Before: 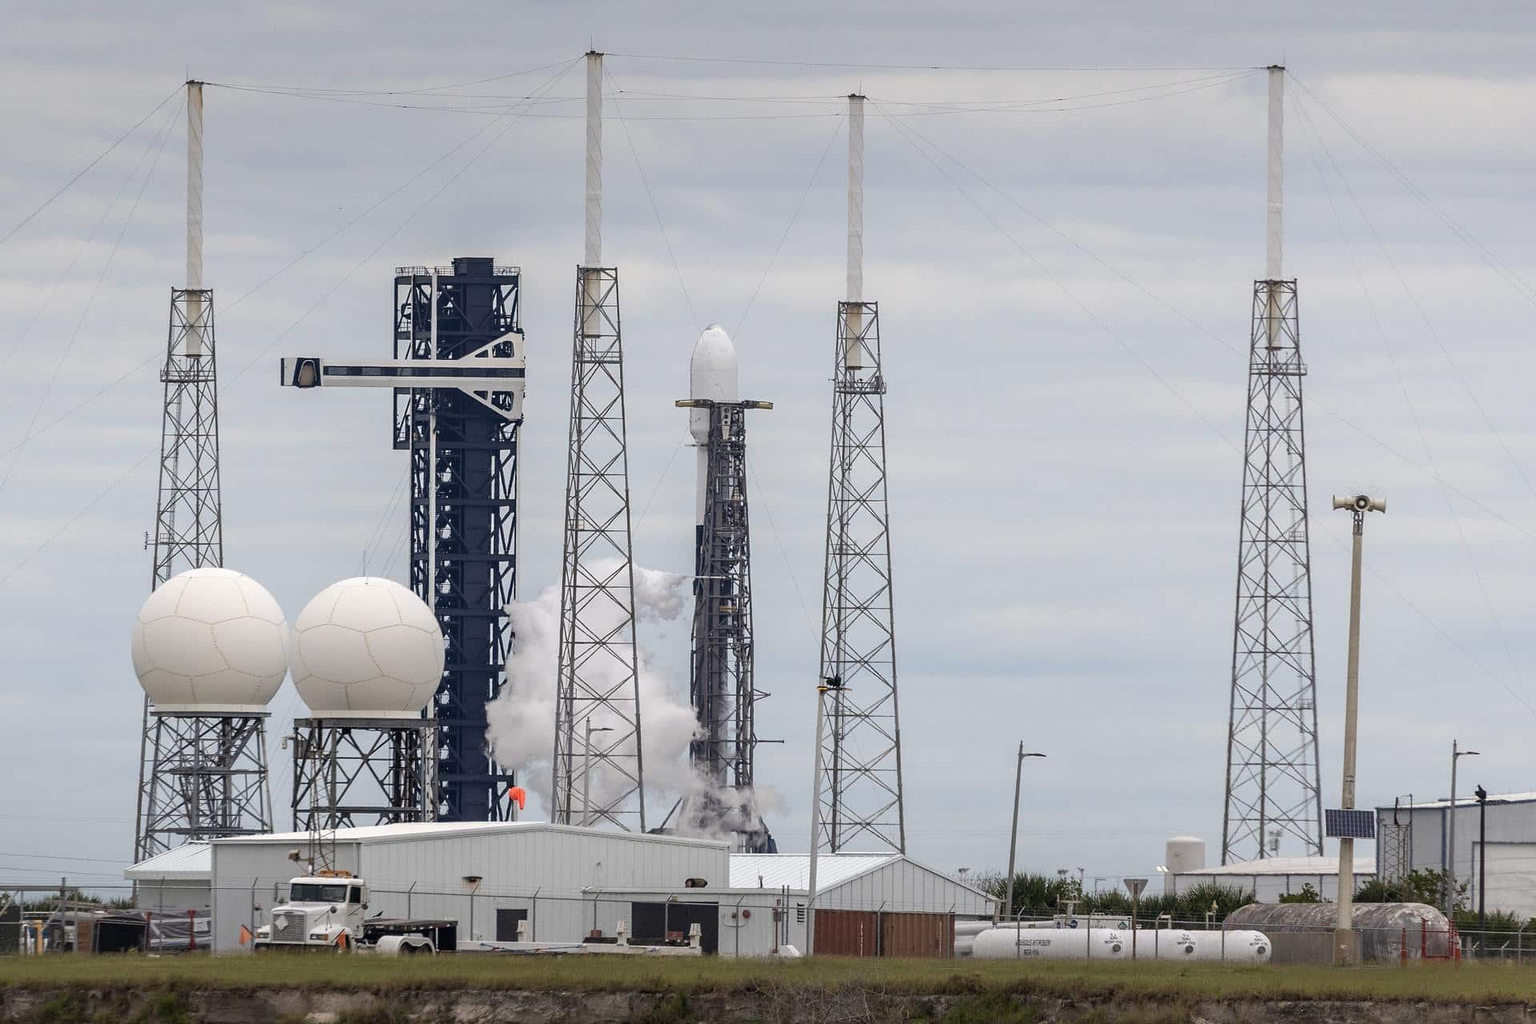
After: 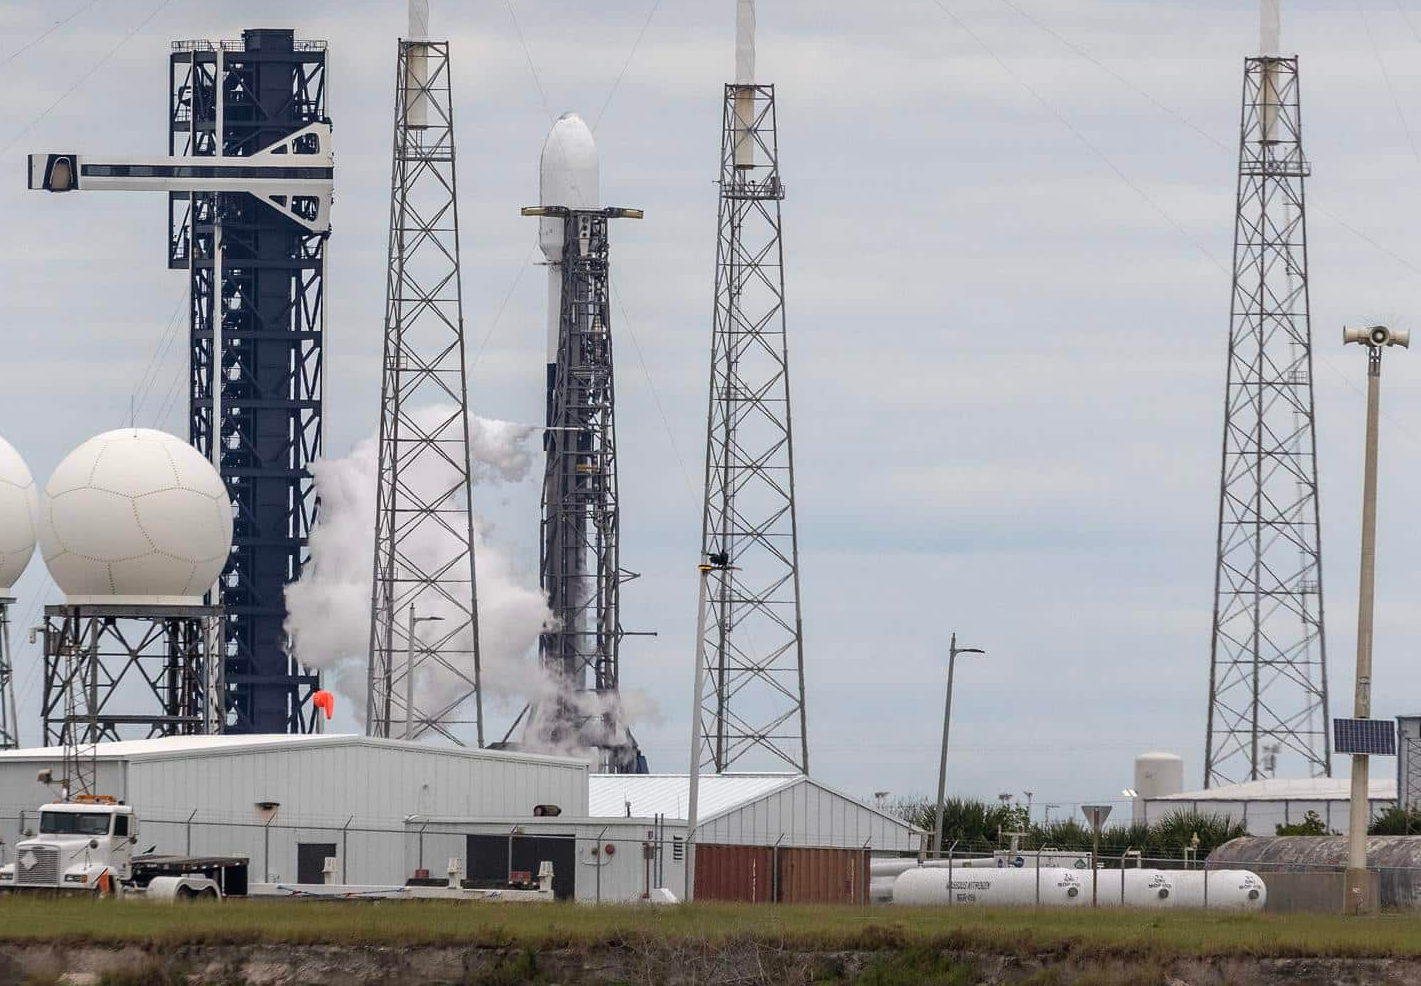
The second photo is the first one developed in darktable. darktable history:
crop: left 16.845%, top 22.944%, right 9.107%
